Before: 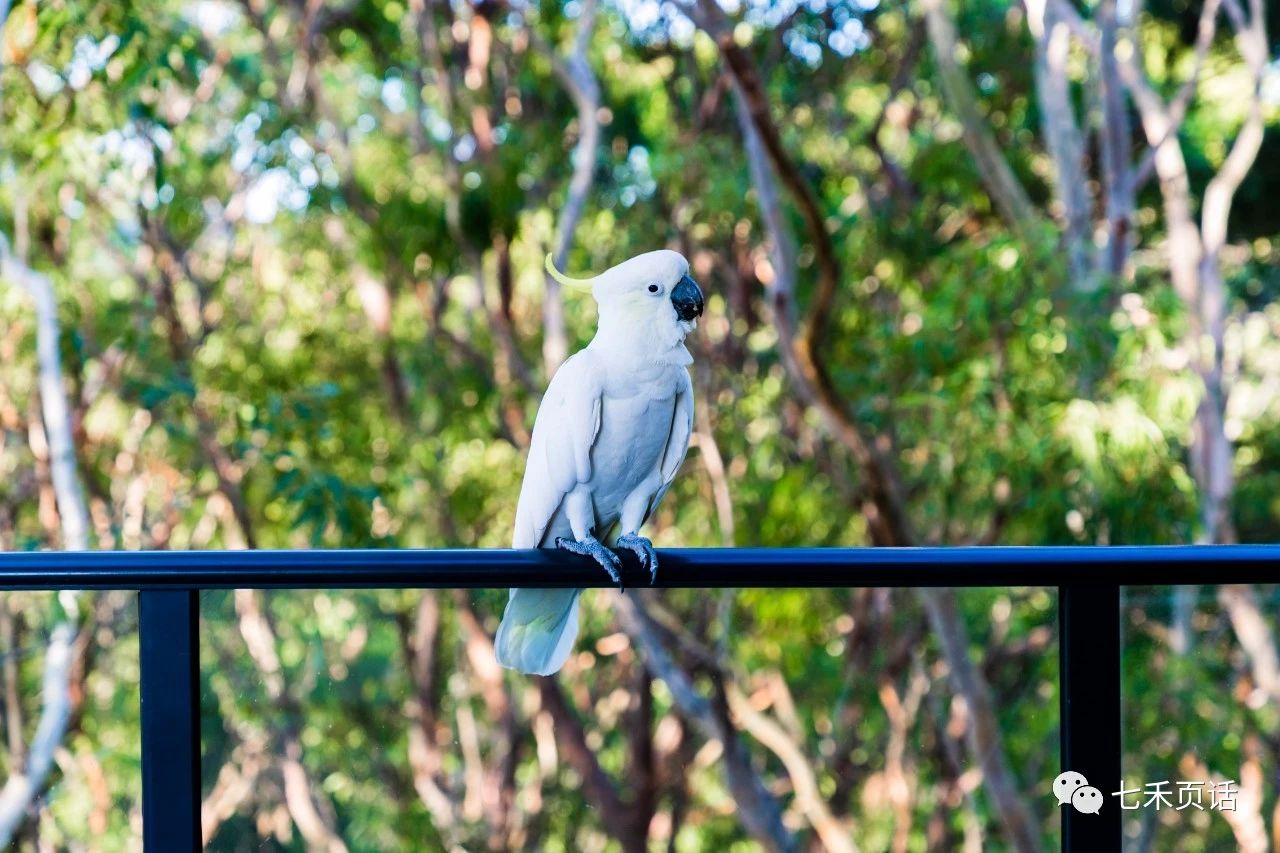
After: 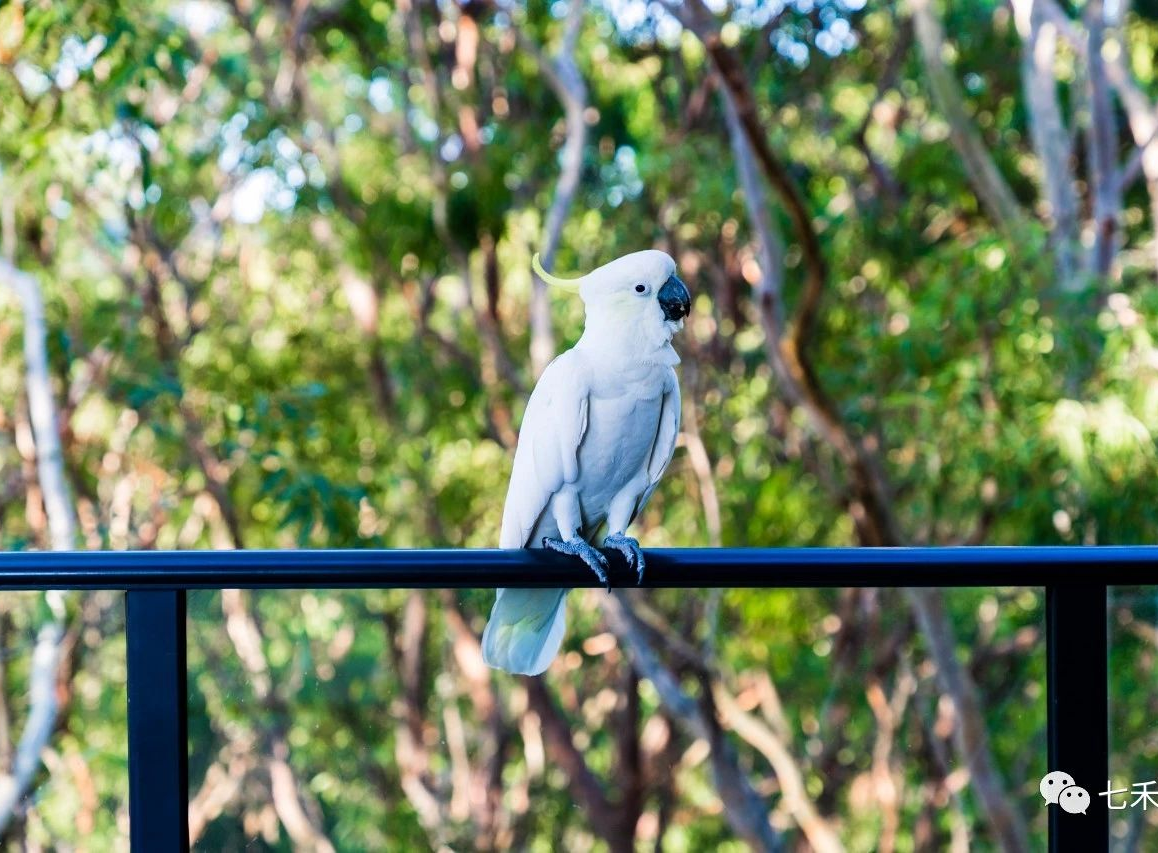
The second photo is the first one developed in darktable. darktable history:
crop and rotate: left 1.053%, right 8.458%
